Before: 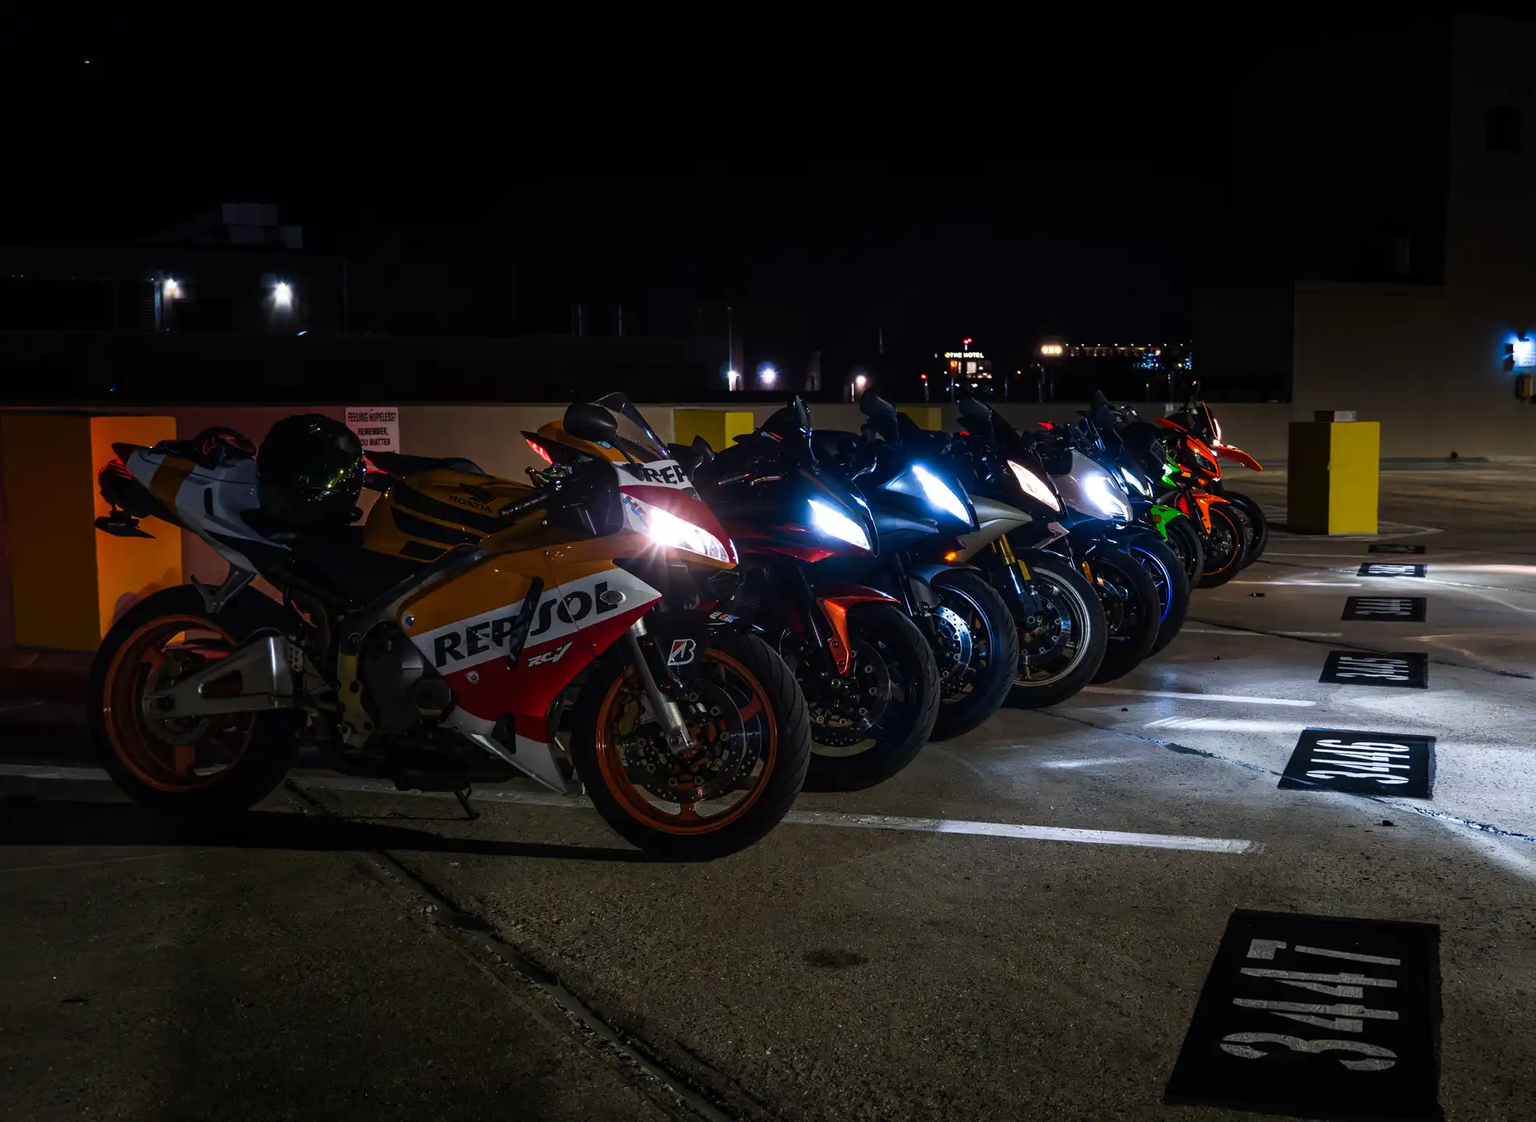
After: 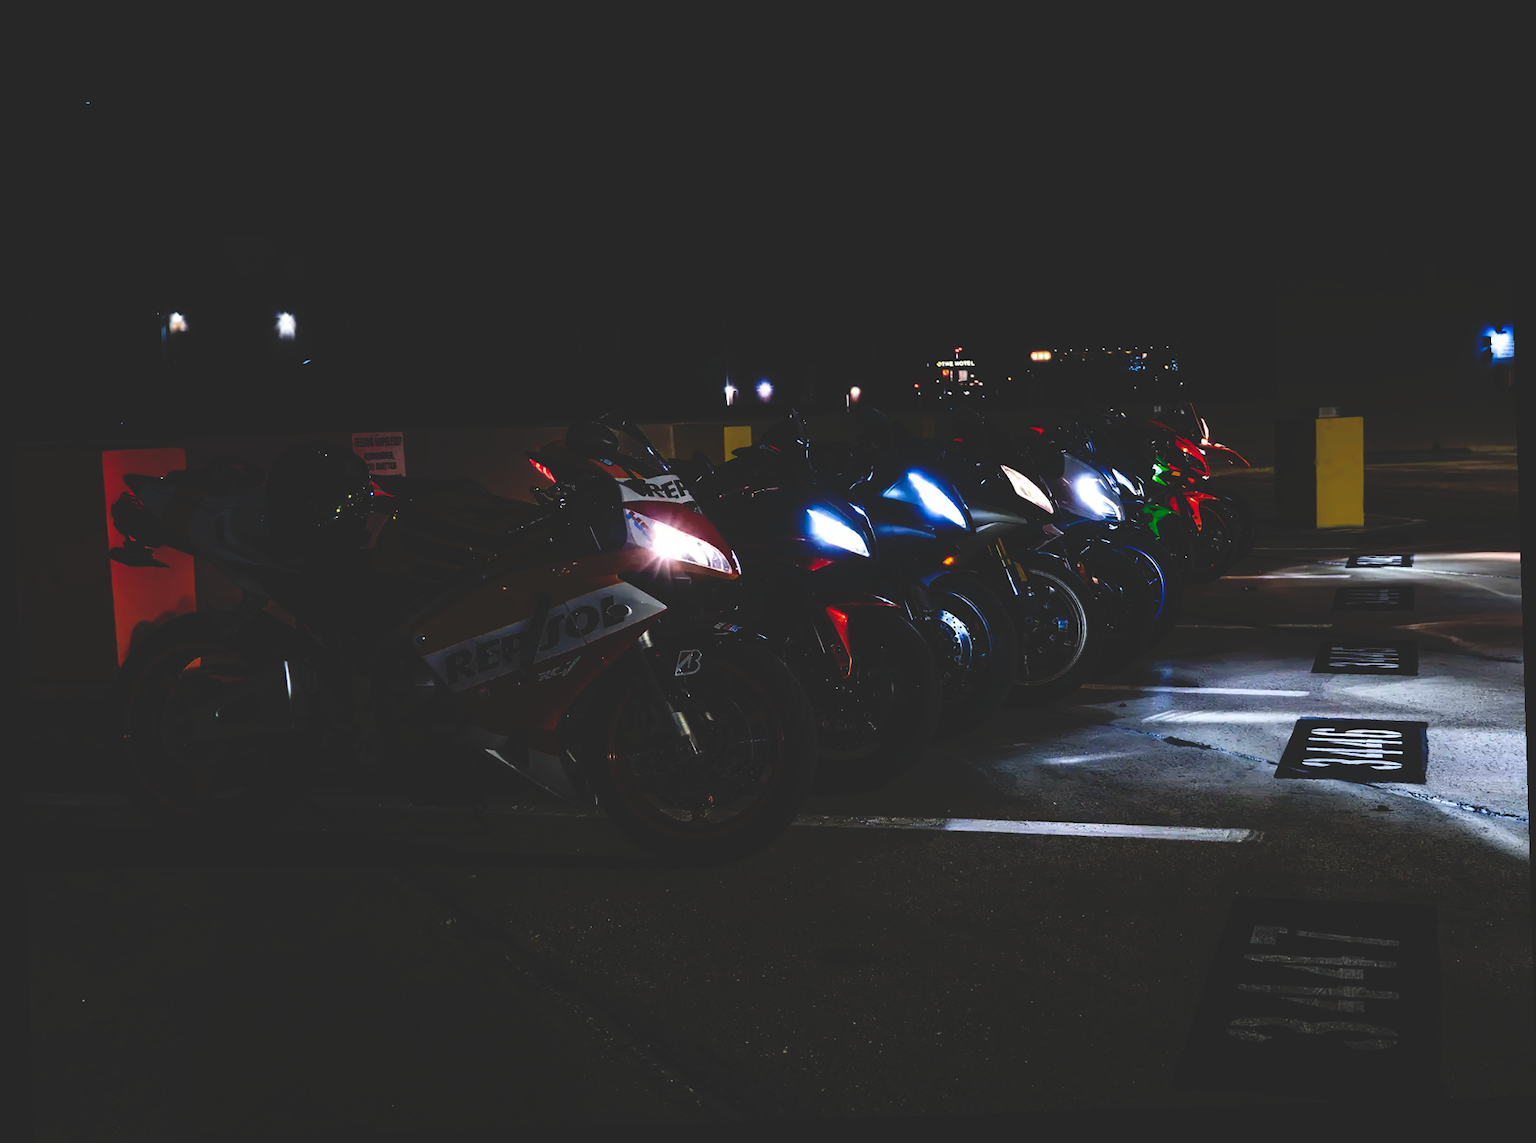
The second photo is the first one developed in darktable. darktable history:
base curve: curves: ch0 [(0, 0.02) (0.083, 0.036) (1, 1)], preserve colors none
rotate and perspective: rotation -1.77°, lens shift (horizontal) 0.004, automatic cropping off
